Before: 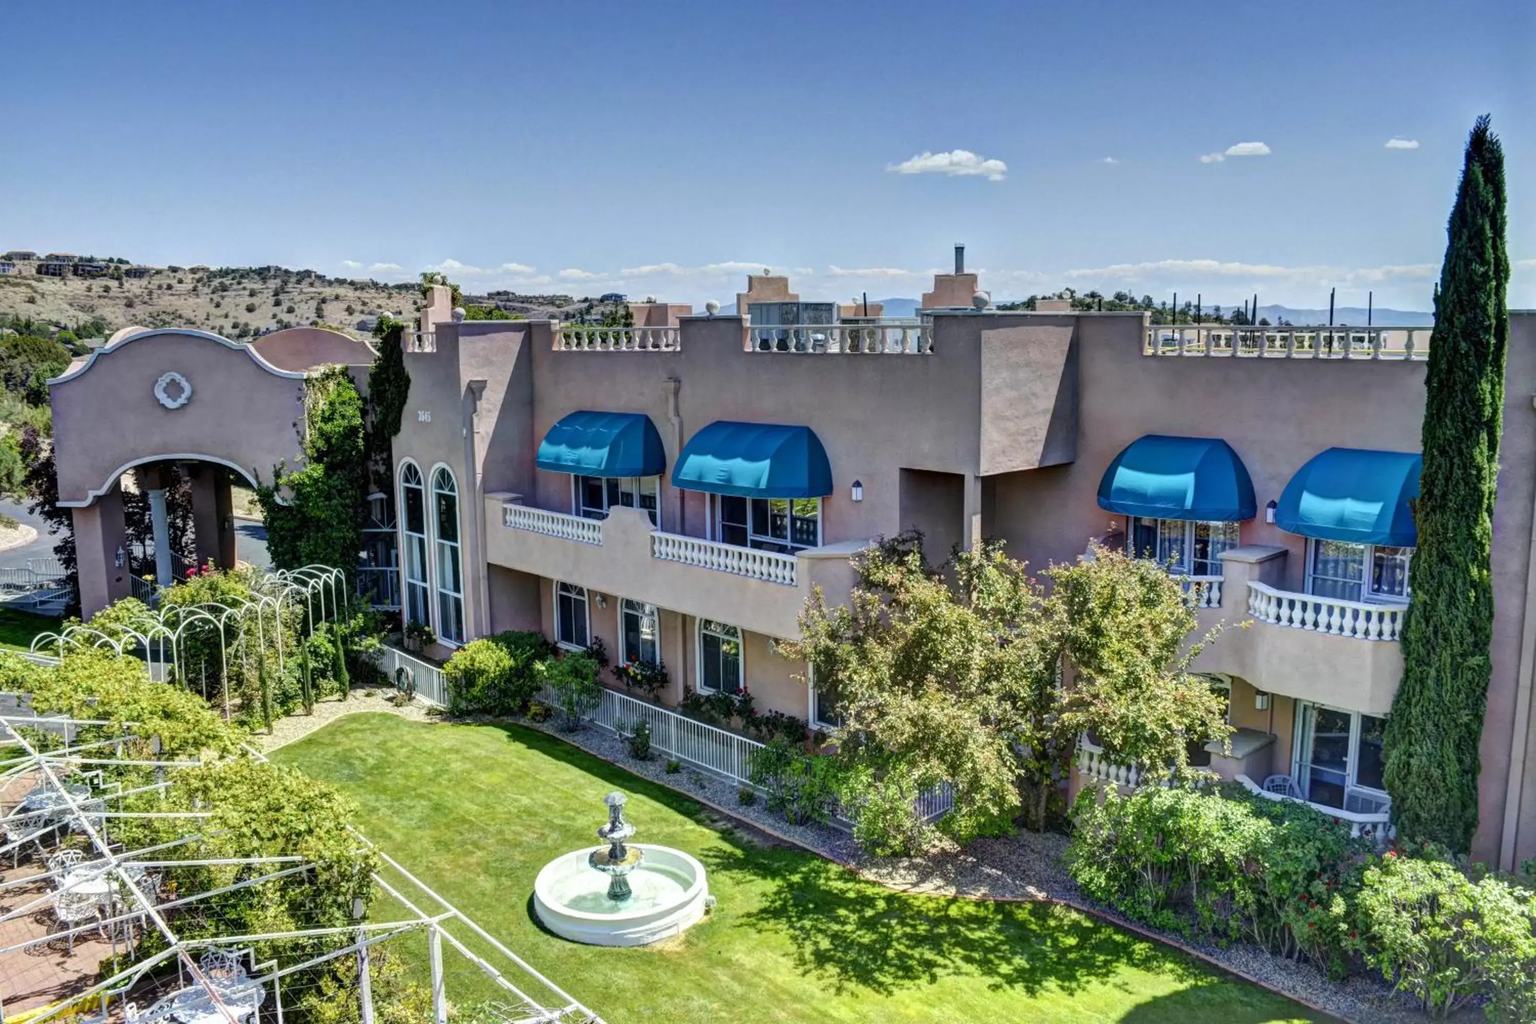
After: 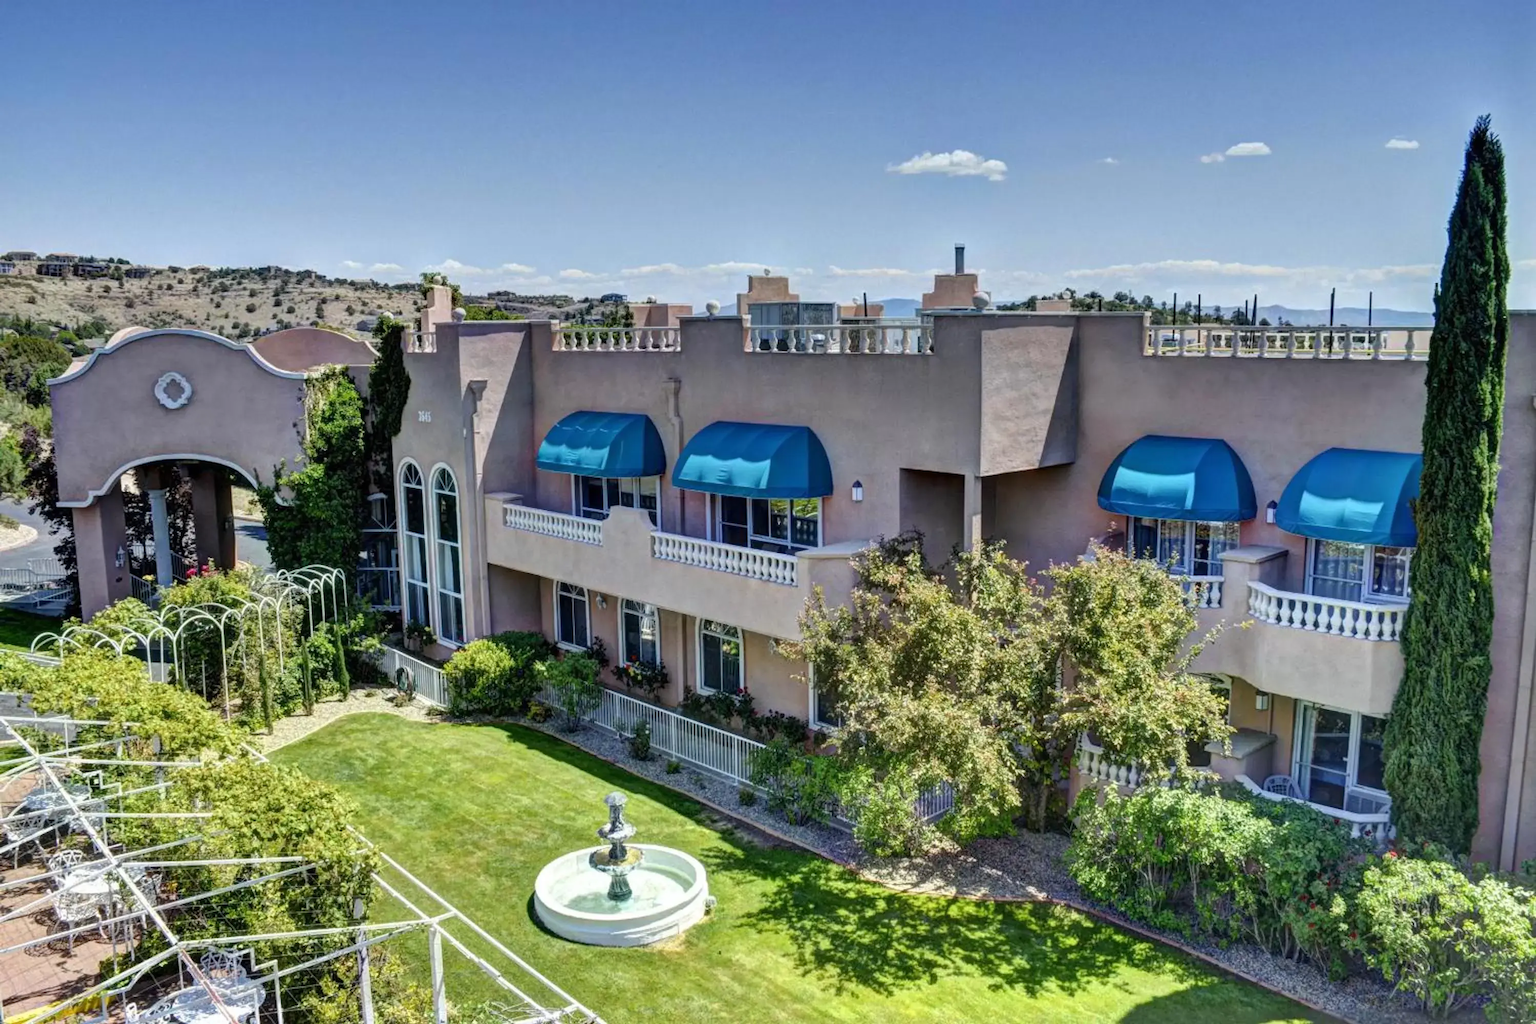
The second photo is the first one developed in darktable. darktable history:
shadows and highlights: radius 125.48, shadows 30.48, highlights -30.69, low approximation 0.01, soften with gaussian
